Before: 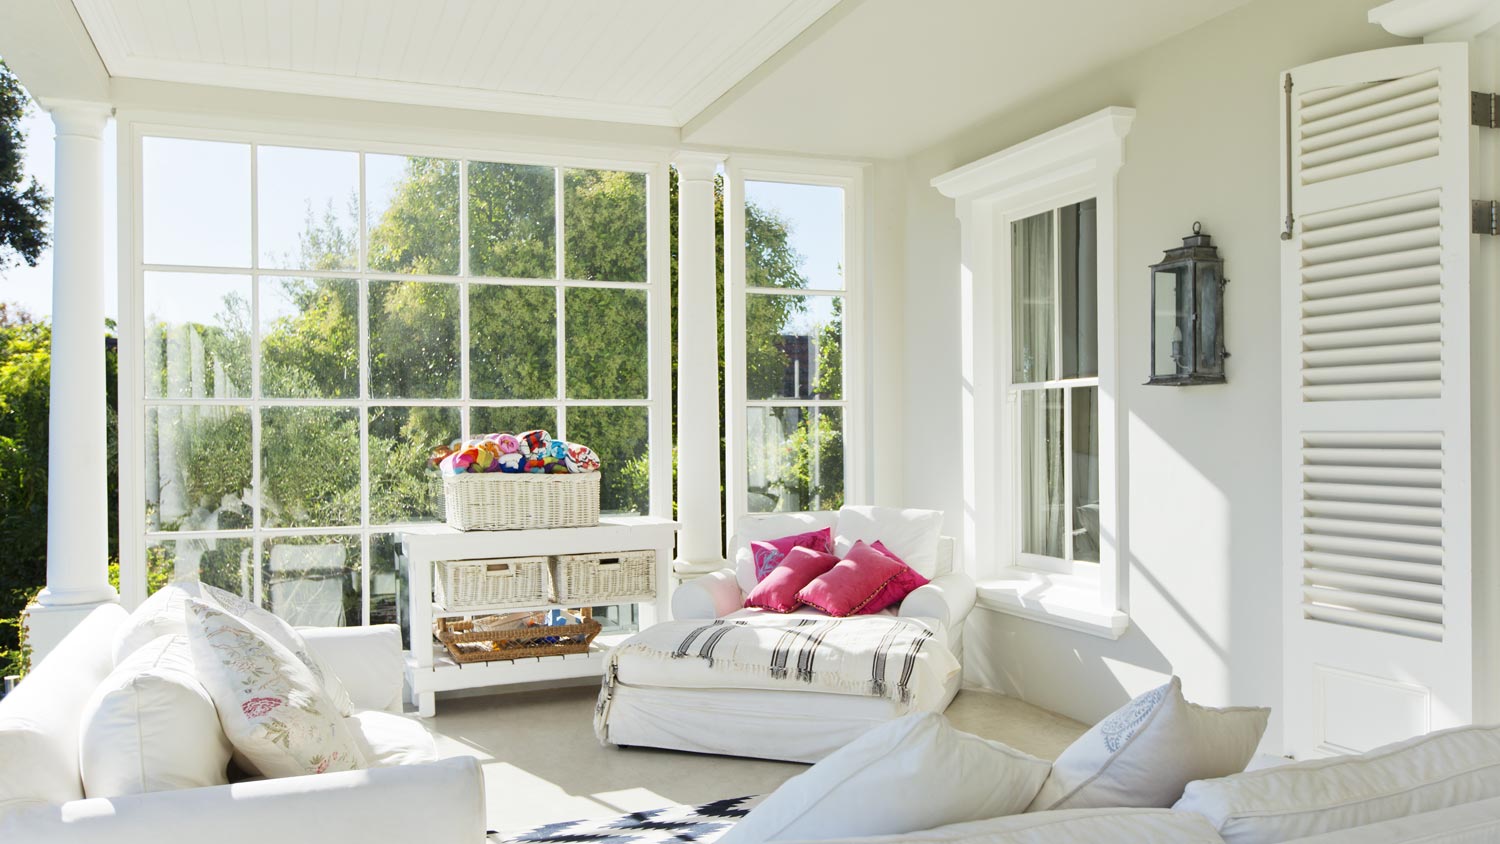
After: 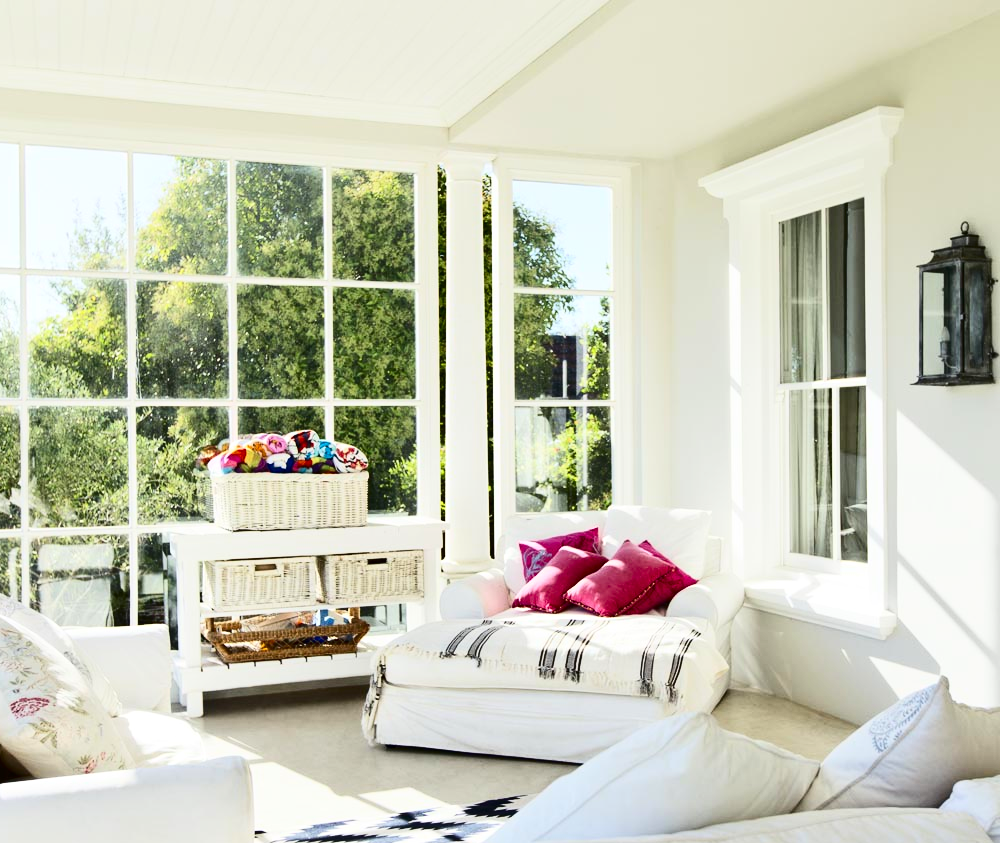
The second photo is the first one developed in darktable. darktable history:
crop and rotate: left 15.546%, right 17.787%
contrast brightness saturation: contrast 0.32, brightness -0.08, saturation 0.17
exposure: exposure 0.078 EV, compensate highlight preservation false
